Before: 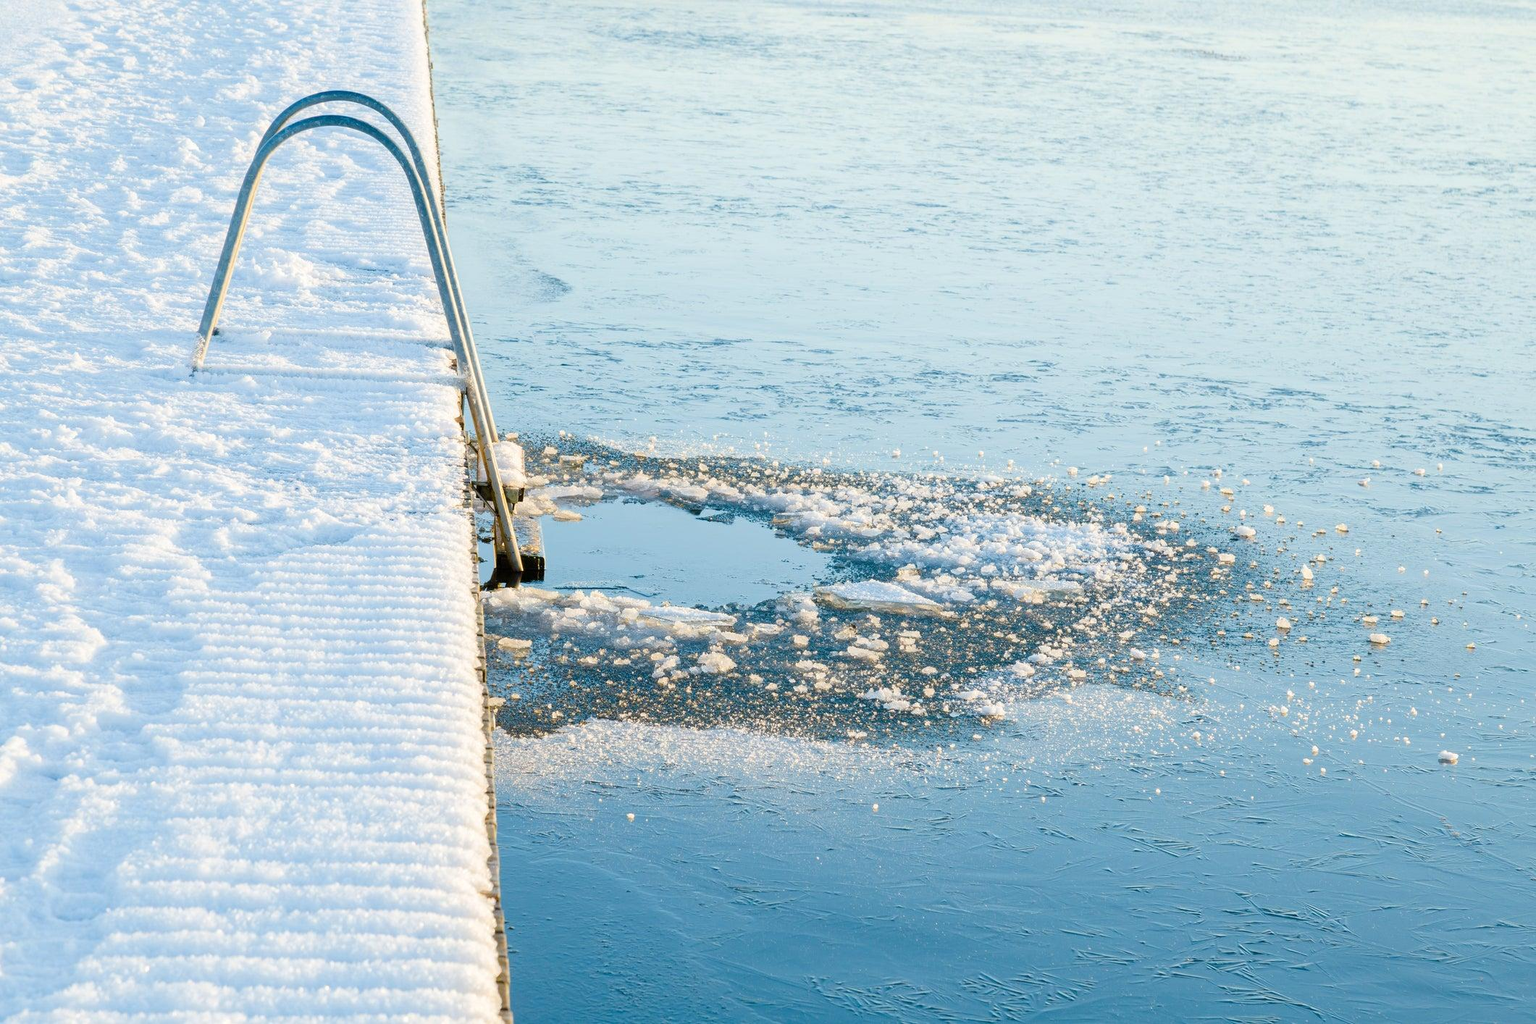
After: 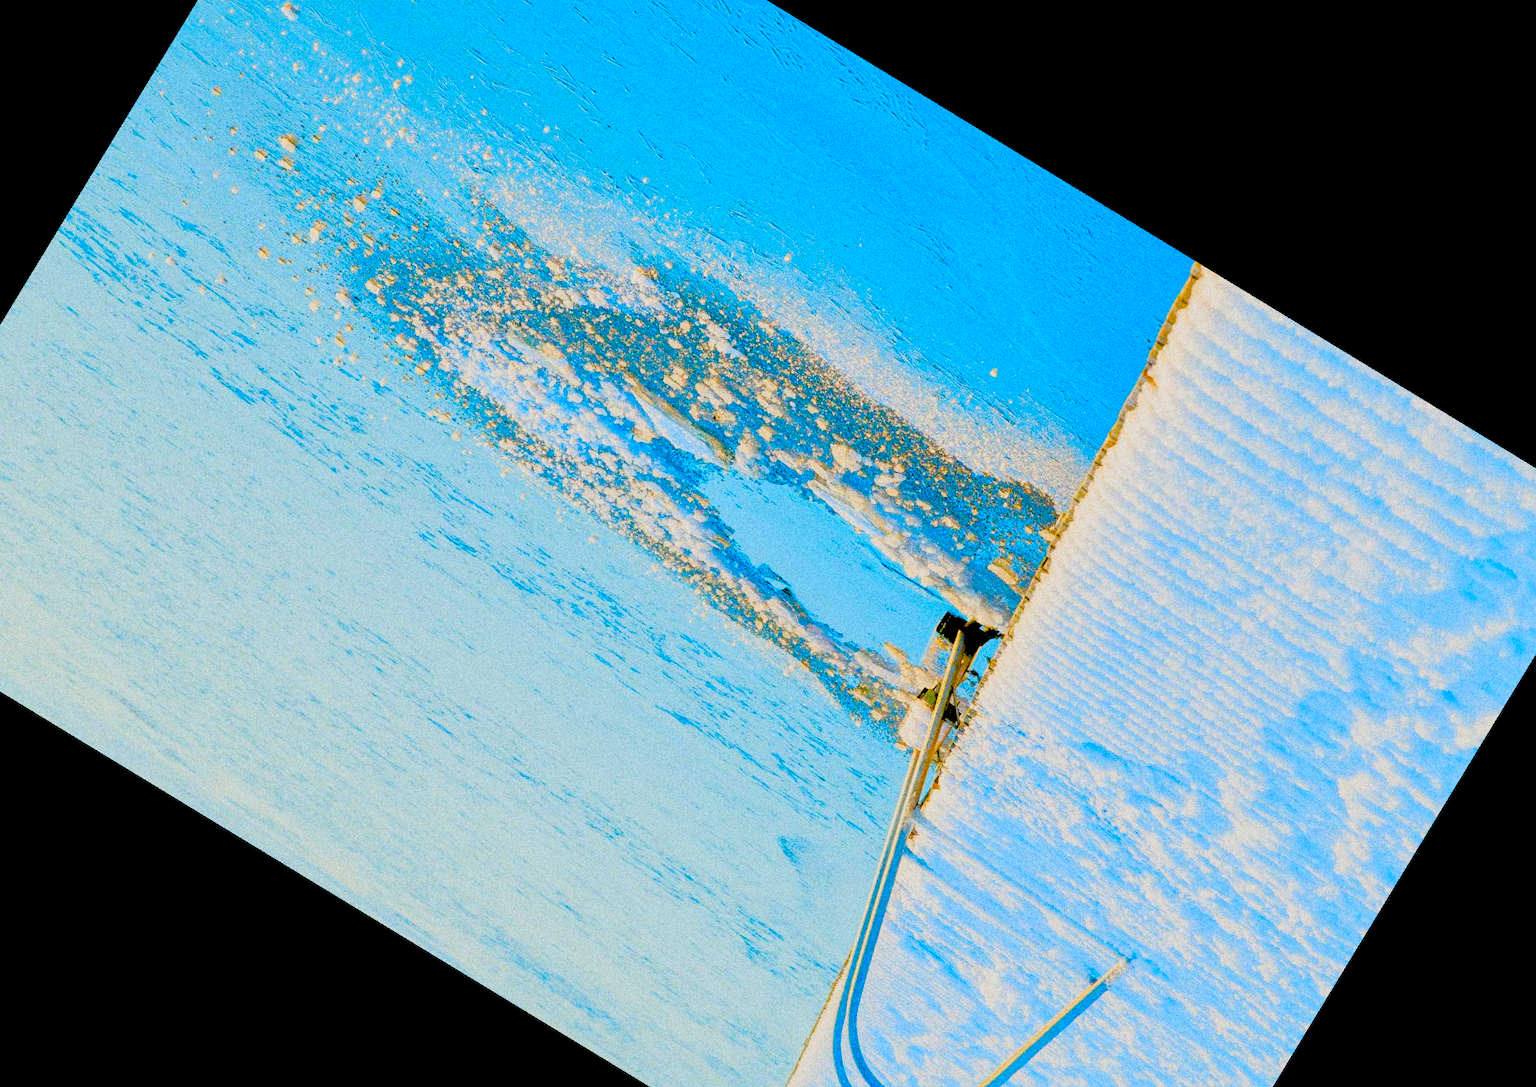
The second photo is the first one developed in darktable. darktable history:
color balance rgb: linear chroma grading › shadows 10%, linear chroma grading › highlights 10%, linear chroma grading › global chroma 15%, linear chroma grading › mid-tones 15%, perceptual saturation grading › global saturation 40%, perceptual saturation grading › highlights -25%, perceptual saturation grading › mid-tones 35%, perceptual saturation grading › shadows 35%, perceptual brilliance grading › global brilliance 11.29%, global vibrance 11.29%
filmic rgb: middle gray luminance 18.42%, black relative exposure -9 EV, white relative exposure 3.75 EV, threshold 6 EV, target black luminance 0%, hardness 4.85, latitude 67.35%, contrast 0.955, highlights saturation mix 20%, shadows ↔ highlights balance 21.36%, add noise in highlights 0, preserve chrominance luminance Y, color science v3 (2019), use custom middle-gray values true, iterations of high-quality reconstruction 0, contrast in highlights soft, enable highlight reconstruction true
crop and rotate: angle 148.68°, left 9.111%, top 15.603%, right 4.588%, bottom 17.041%
grain: strength 49.07%
contrast brightness saturation: contrast 0.09, saturation 0.28
rgb levels: levels [[0.027, 0.429, 0.996], [0, 0.5, 1], [0, 0.5, 1]]
shadows and highlights: on, module defaults
